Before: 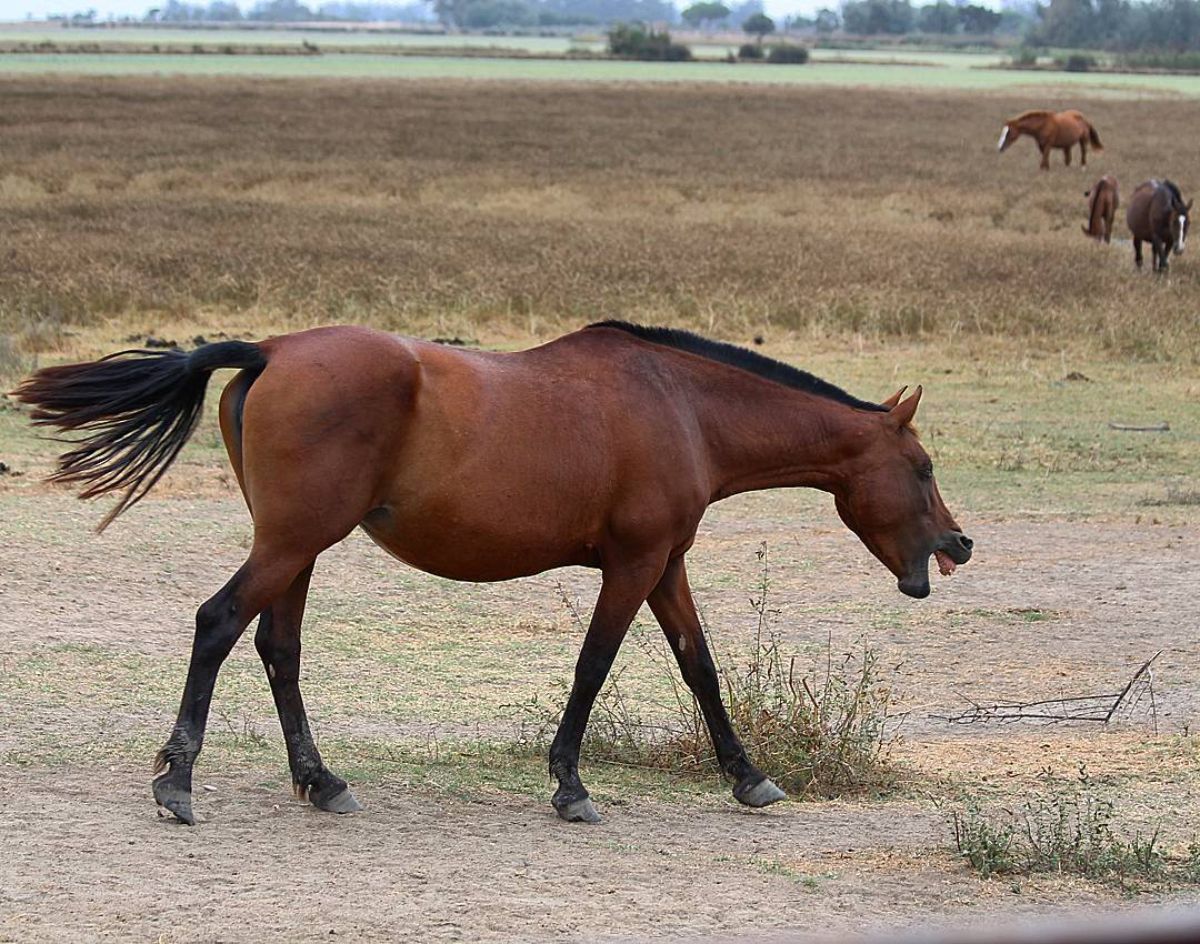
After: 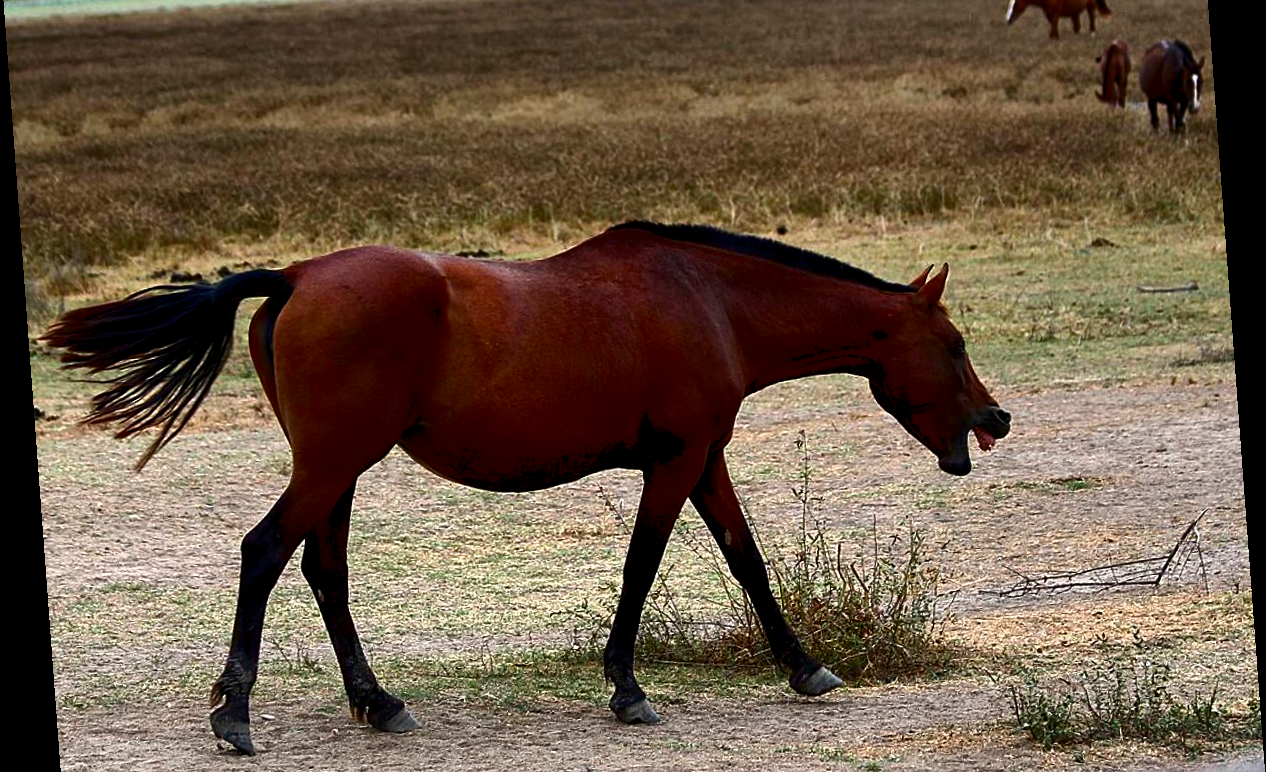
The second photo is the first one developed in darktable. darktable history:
exposure: exposure 0.236 EV, compensate highlight preservation false
contrast brightness saturation: contrast 0.09, brightness -0.59, saturation 0.17
rotate and perspective: rotation -4.25°, automatic cropping off
rgb levels: levels [[0.013, 0.434, 0.89], [0, 0.5, 1], [0, 0.5, 1]]
crop: top 13.819%, bottom 11.169%
